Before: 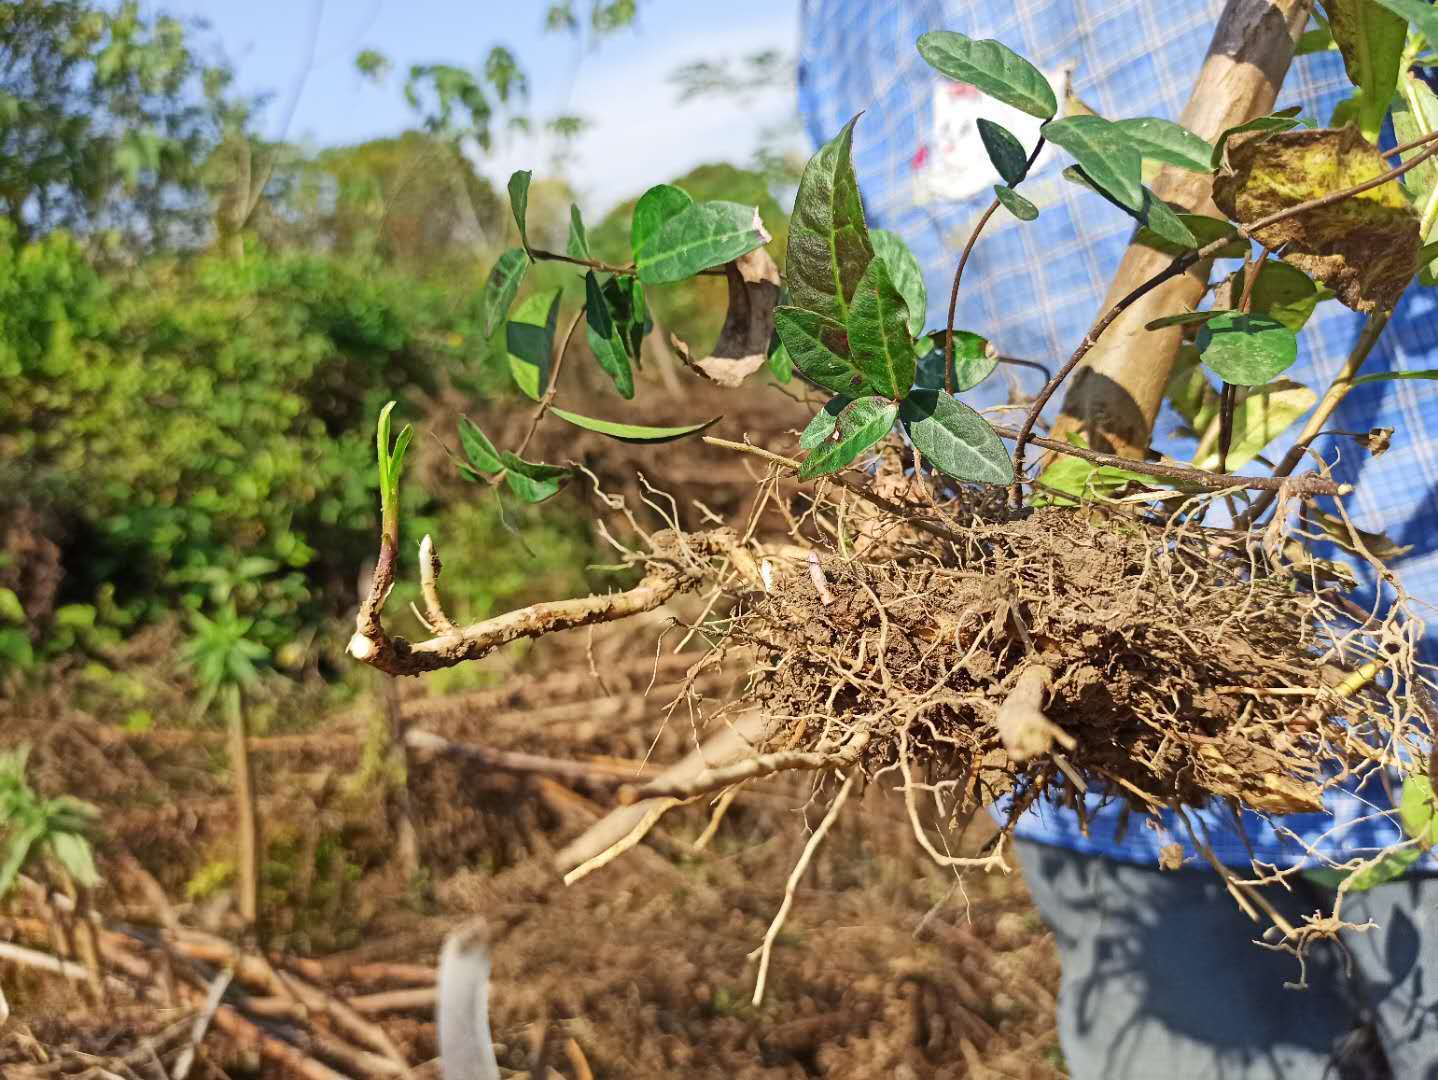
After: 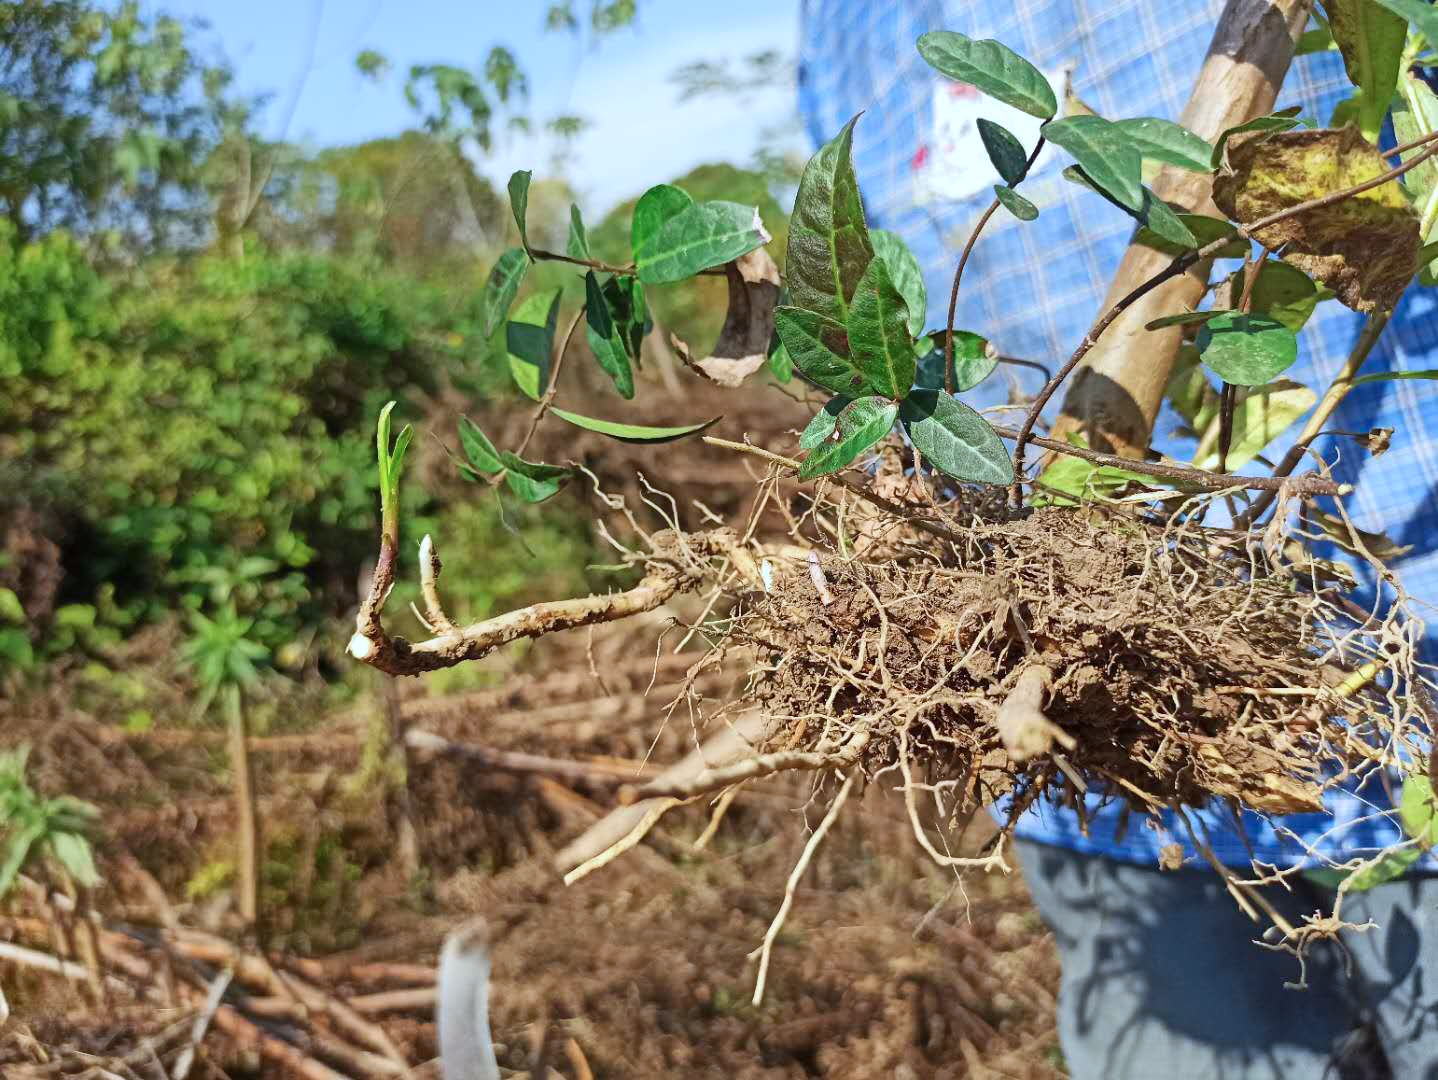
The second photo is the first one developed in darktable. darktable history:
color correction: highlights a* -3.8, highlights b* -10.95
